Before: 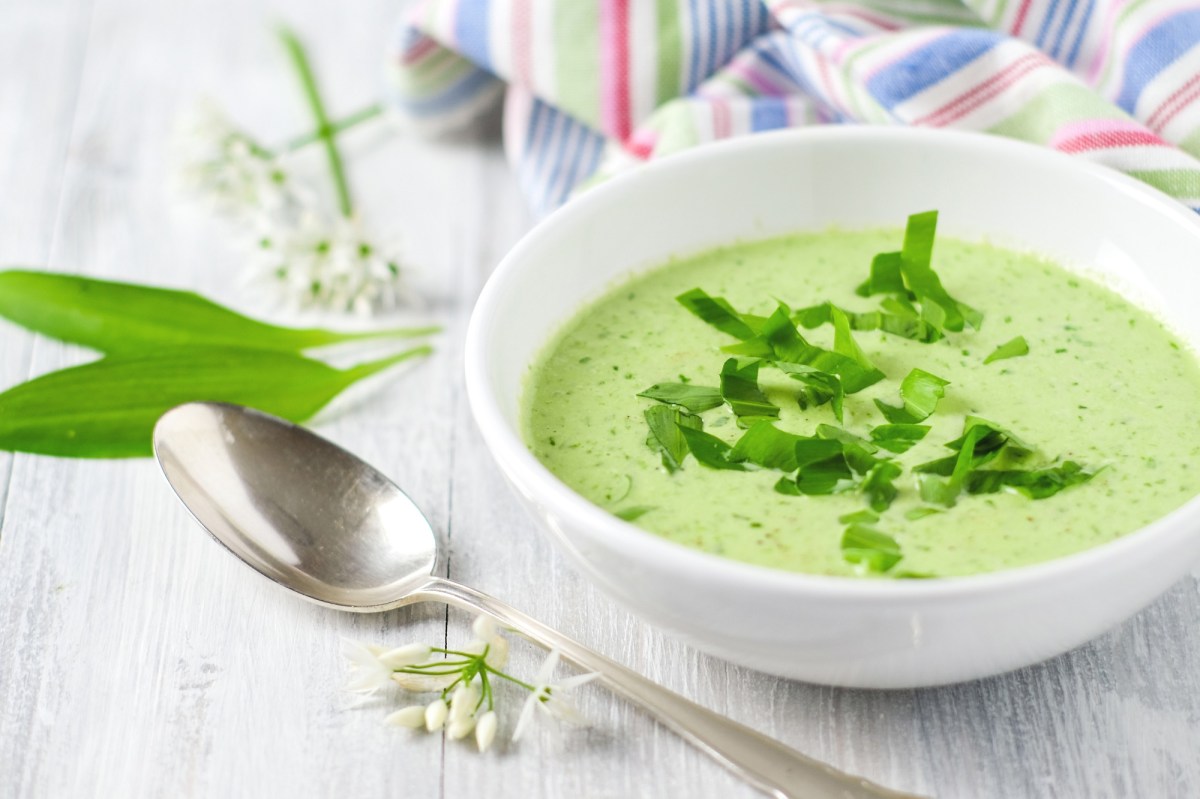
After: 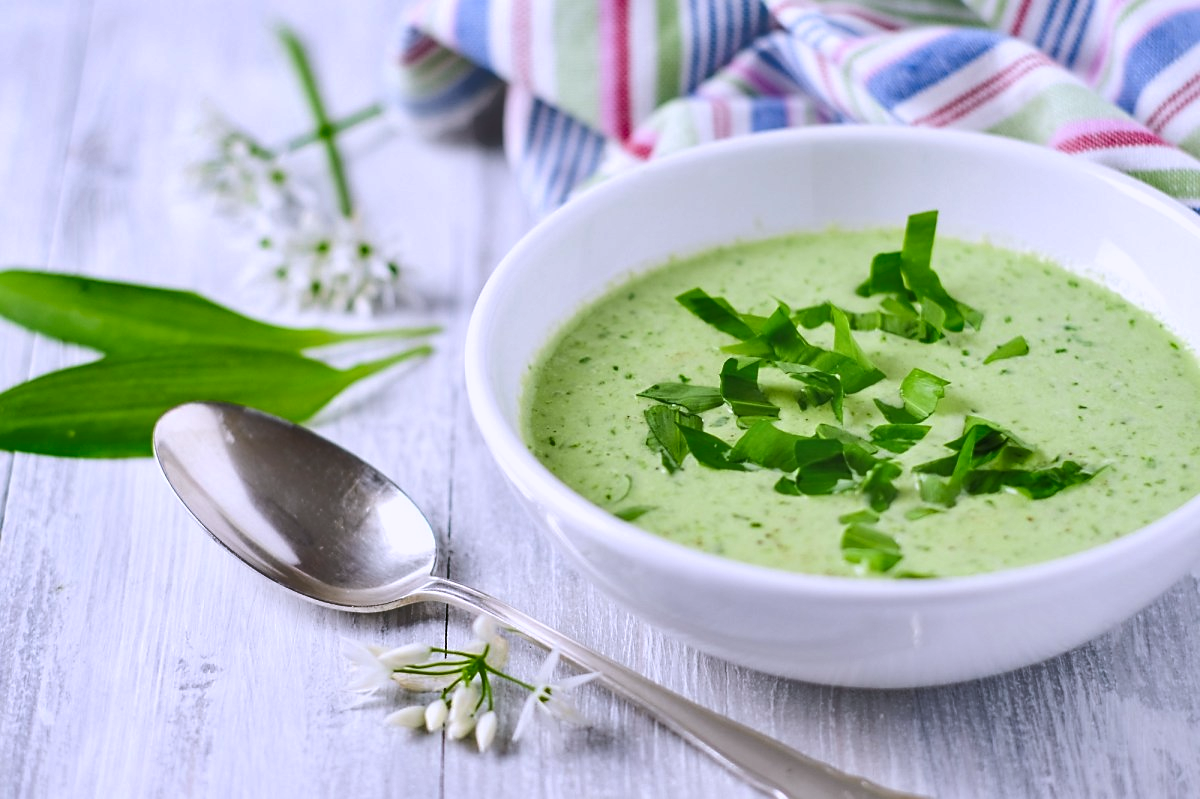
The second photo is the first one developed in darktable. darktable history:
sharpen: radius 1.864, amount 0.398, threshold 1.271
shadows and highlights: shadows 43.71, white point adjustment -1.46, soften with gaussian
color calibration: illuminant as shot in camera, x 0.363, y 0.385, temperature 4528.04 K
